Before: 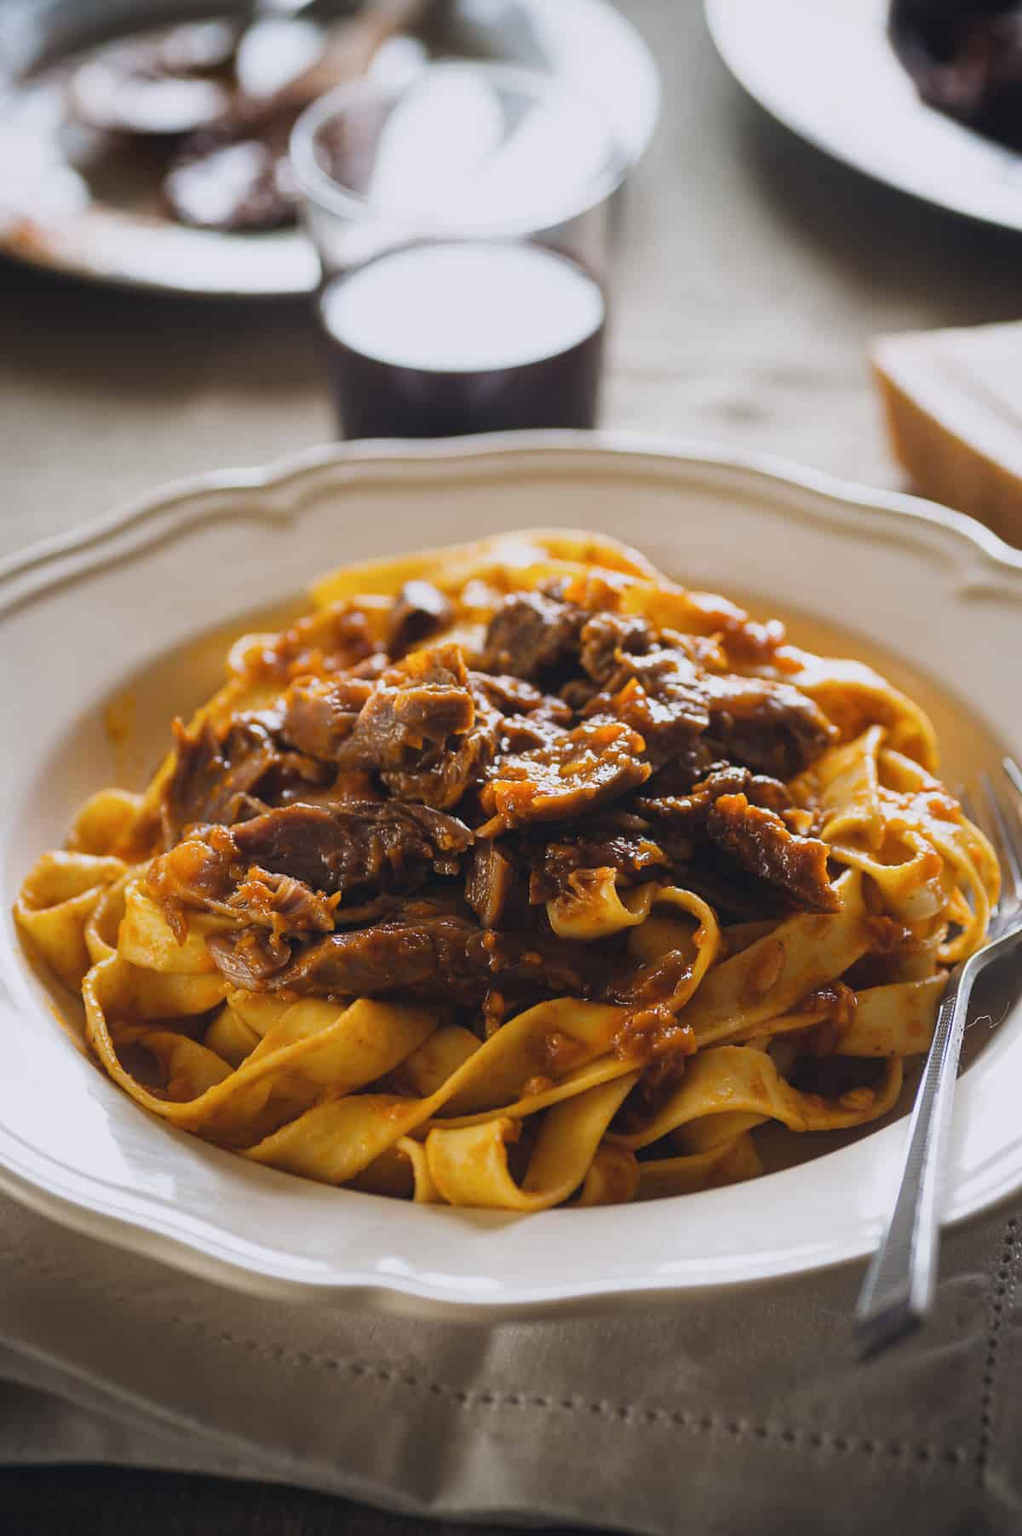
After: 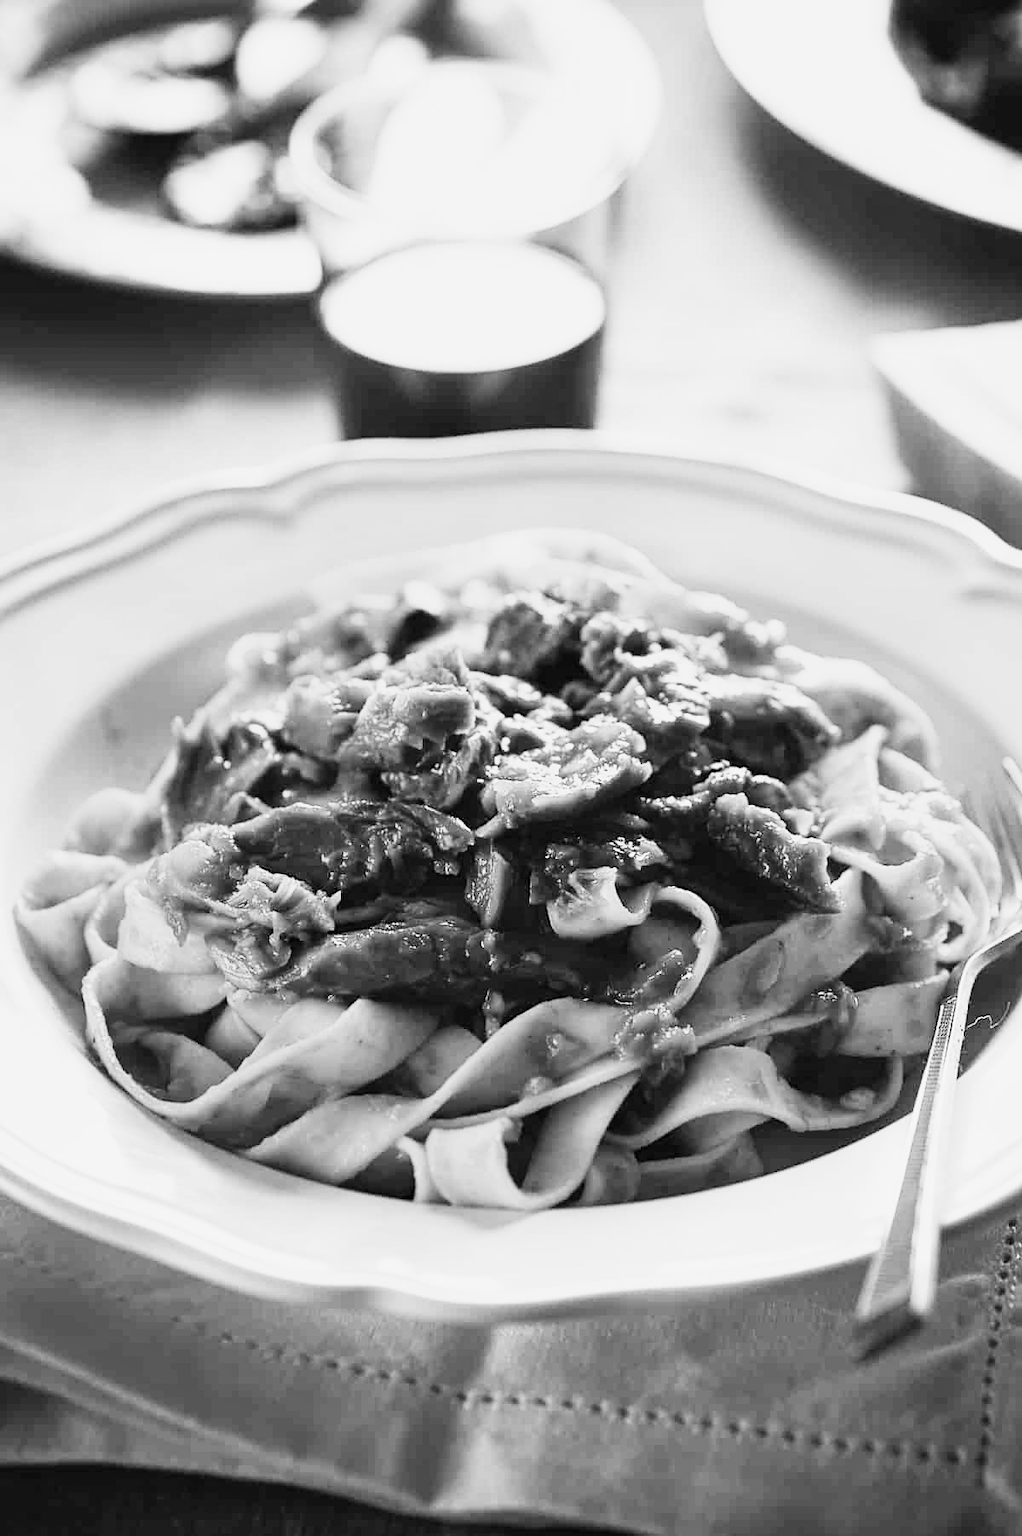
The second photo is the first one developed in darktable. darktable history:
contrast equalizer: octaves 7, y [[0.6 ×6], [0.55 ×6], [0 ×6], [0 ×6], [0 ×6]], mix 0.3
denoise (profiled): strength 1.2, preserve shadows 0, a [-1, 0, 0], y [[0.5 ×7] ×4, [0 ×7], [0.5 ×7]], compensate highlight preservation false
monochrome: on, module defaults
sharpen: amount 0.2
rgb curve: curves: ch0 [(0, 0) (0.21, 0.15) (0.24, 0.21) (0.5, 0.75) (0.75, 0.96) (0.89, 0.99) (1, 1)]; ch1 [(0, 0.02) (0.21, 0.13) (0.25, 0.2) (0.5, 0.67) (0.75, 0.9) (0.89, 0.97) (1, 1)]; ch2 [(0, 0.02) (0.21, 0.13) (0.25, 0.2) (0.5, 0.67) (0.75, 0.9) (0.89, 0.97) (1, 1)], compensate middle gray true
color balance rgb: contrast -30%
